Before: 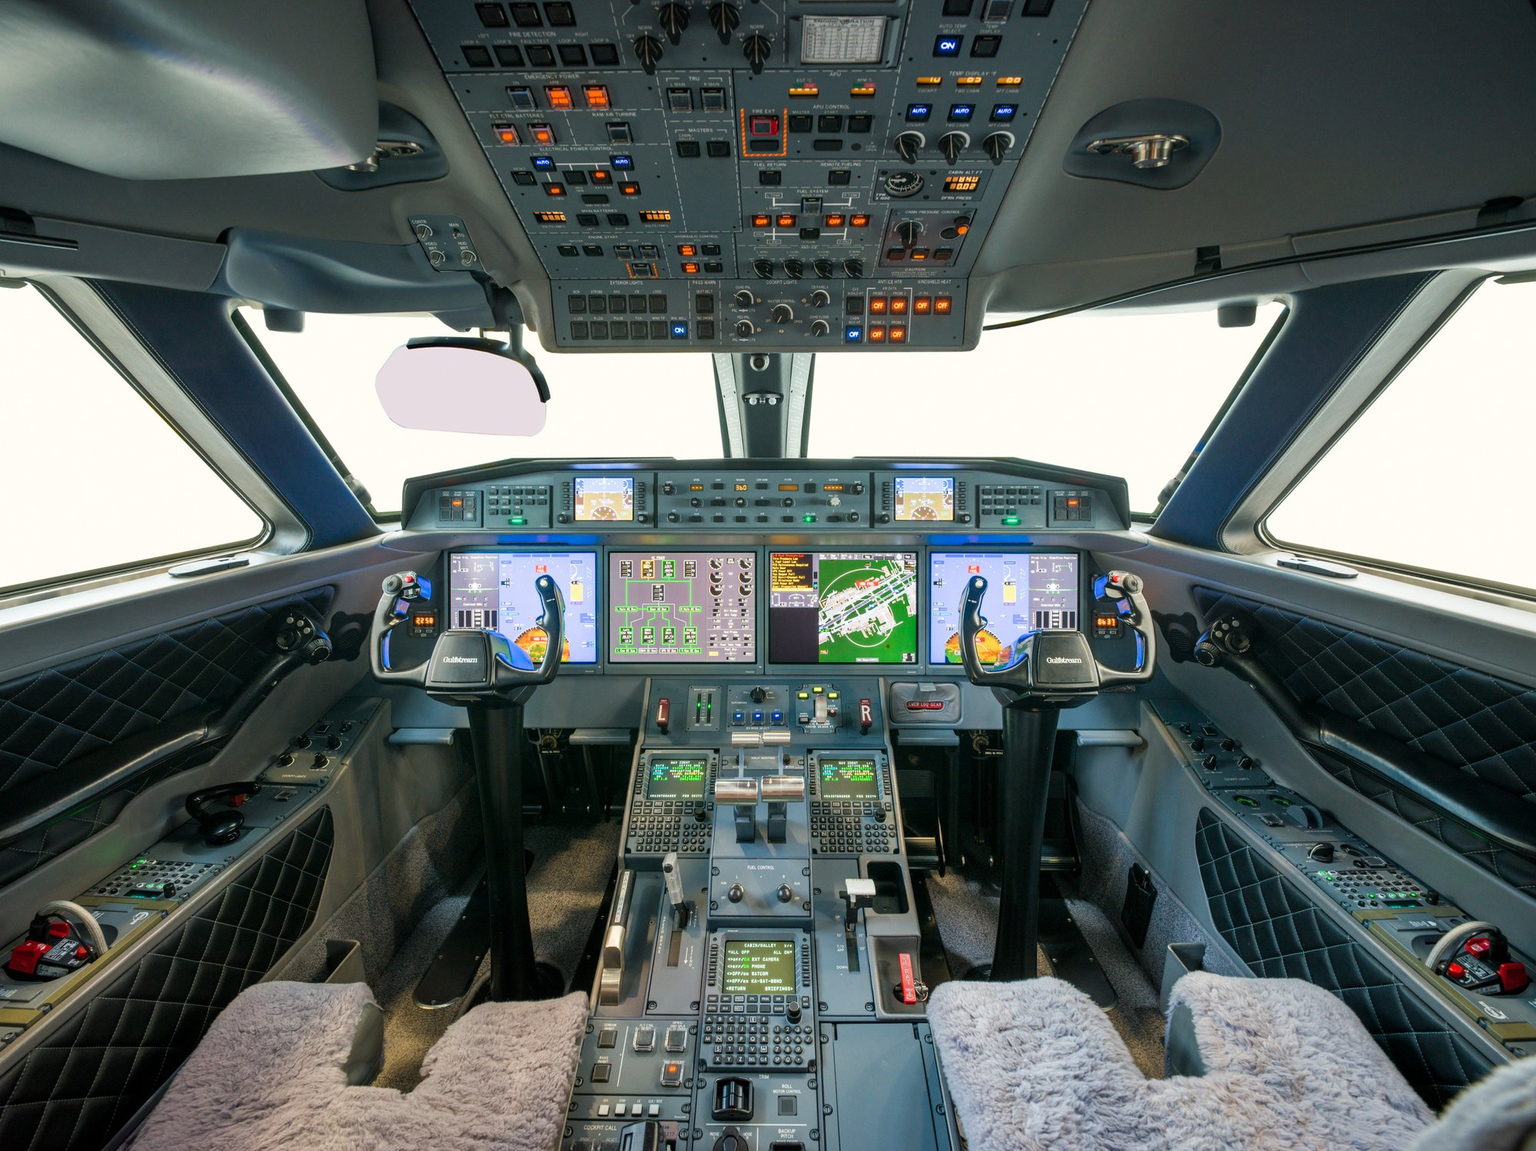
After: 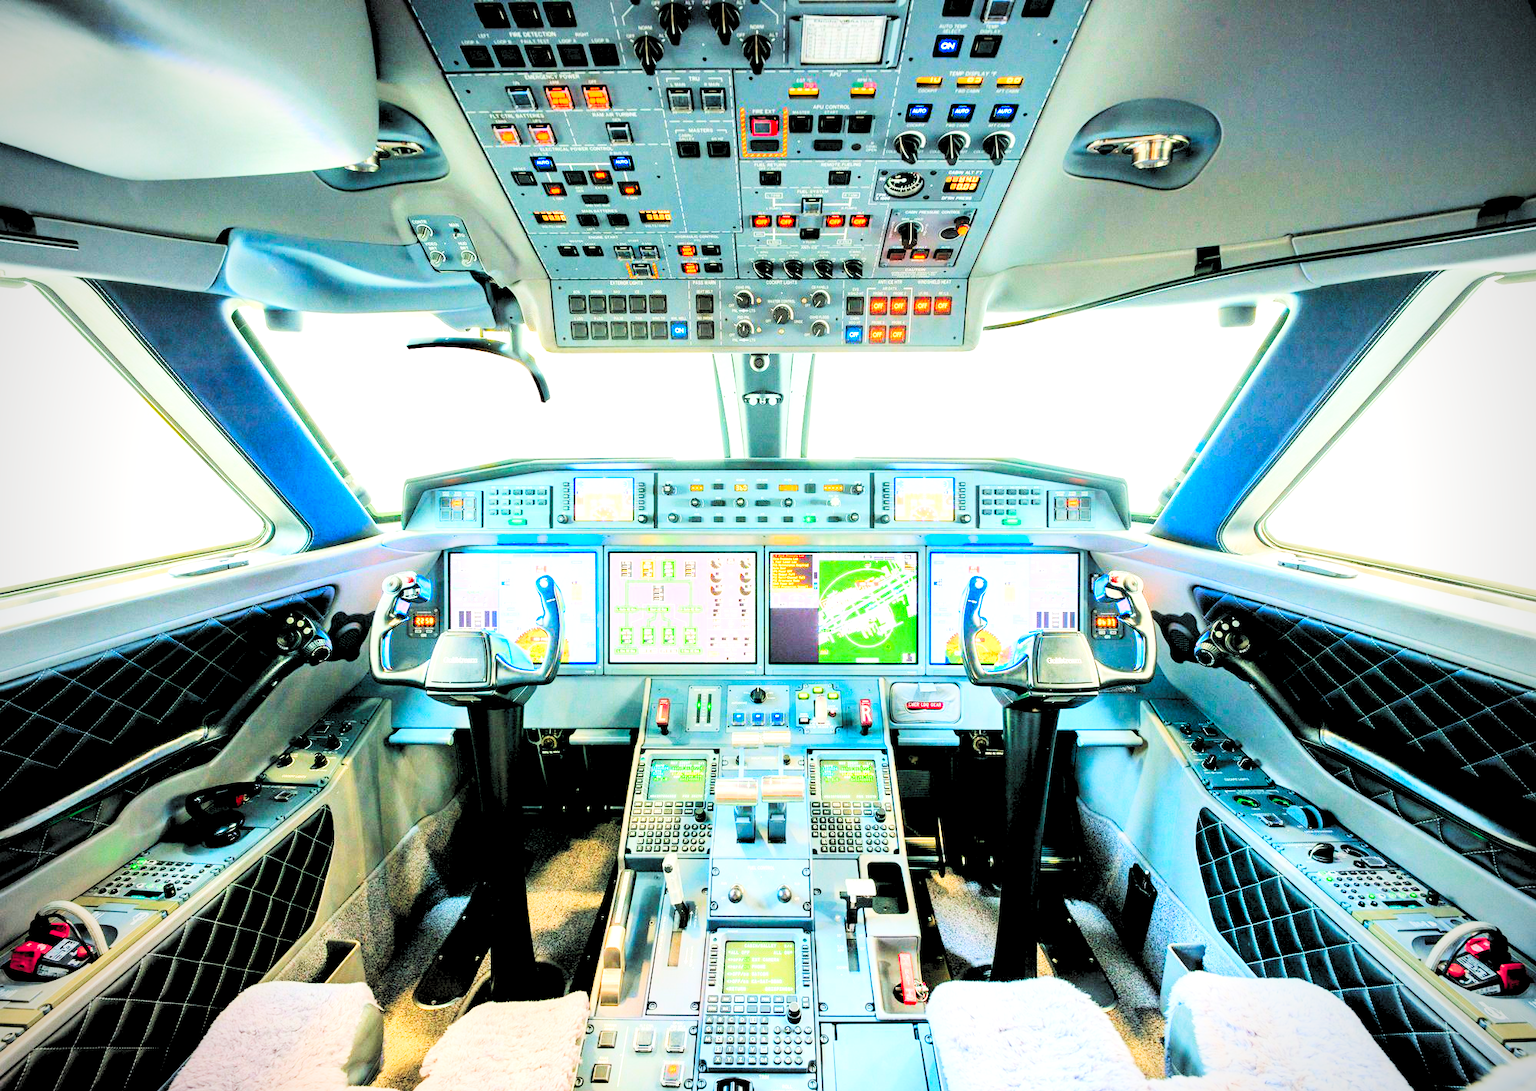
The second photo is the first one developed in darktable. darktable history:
tone curve: curves: ch0 [(0, 0) (0.084, 0.074) (0.2, 0.297) (0.363, 0.591) (0.495, 0.765) (0.68, 0.901) (0.851, 0.967) (1, 1)], color space Lab, linked channels, preserve colors none
base curve: curves: ch0 [(0, 0) (0.028, 0.03) (0.121, 0.232) (0.46, 0.748) (0.859, 0.968) (1, 1)], preserve colors none
crop and rotate: top 0.007%, bottom 5.183%
levels: levels [0.072, 0.414, 0.976]
vignetting: on, module defaults
